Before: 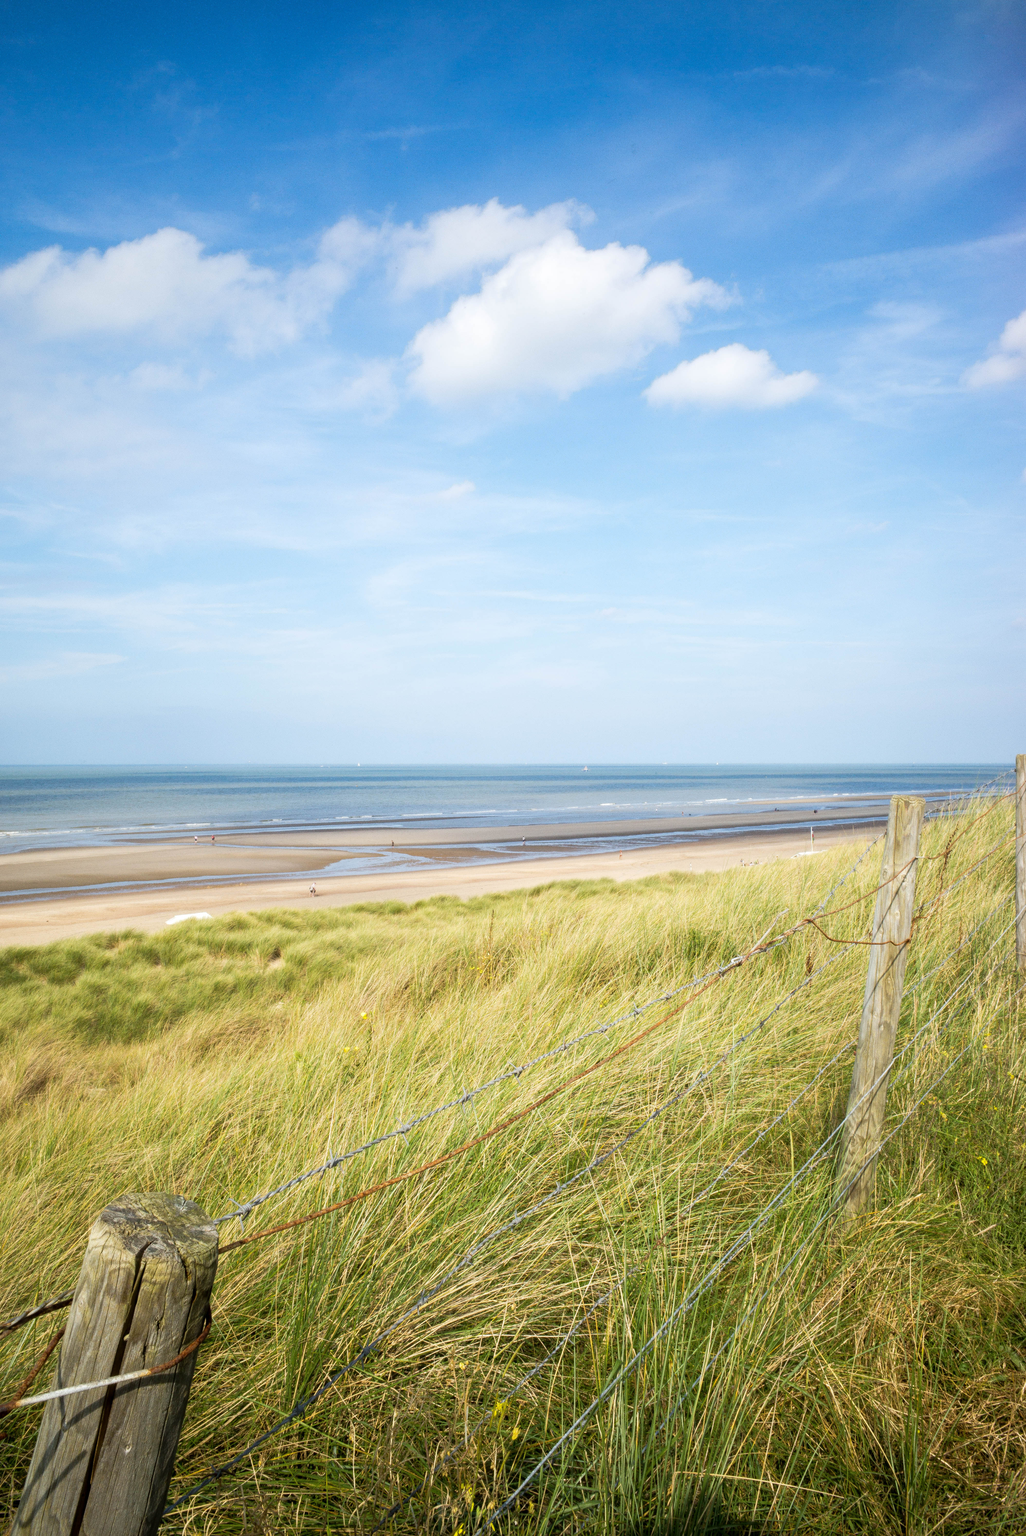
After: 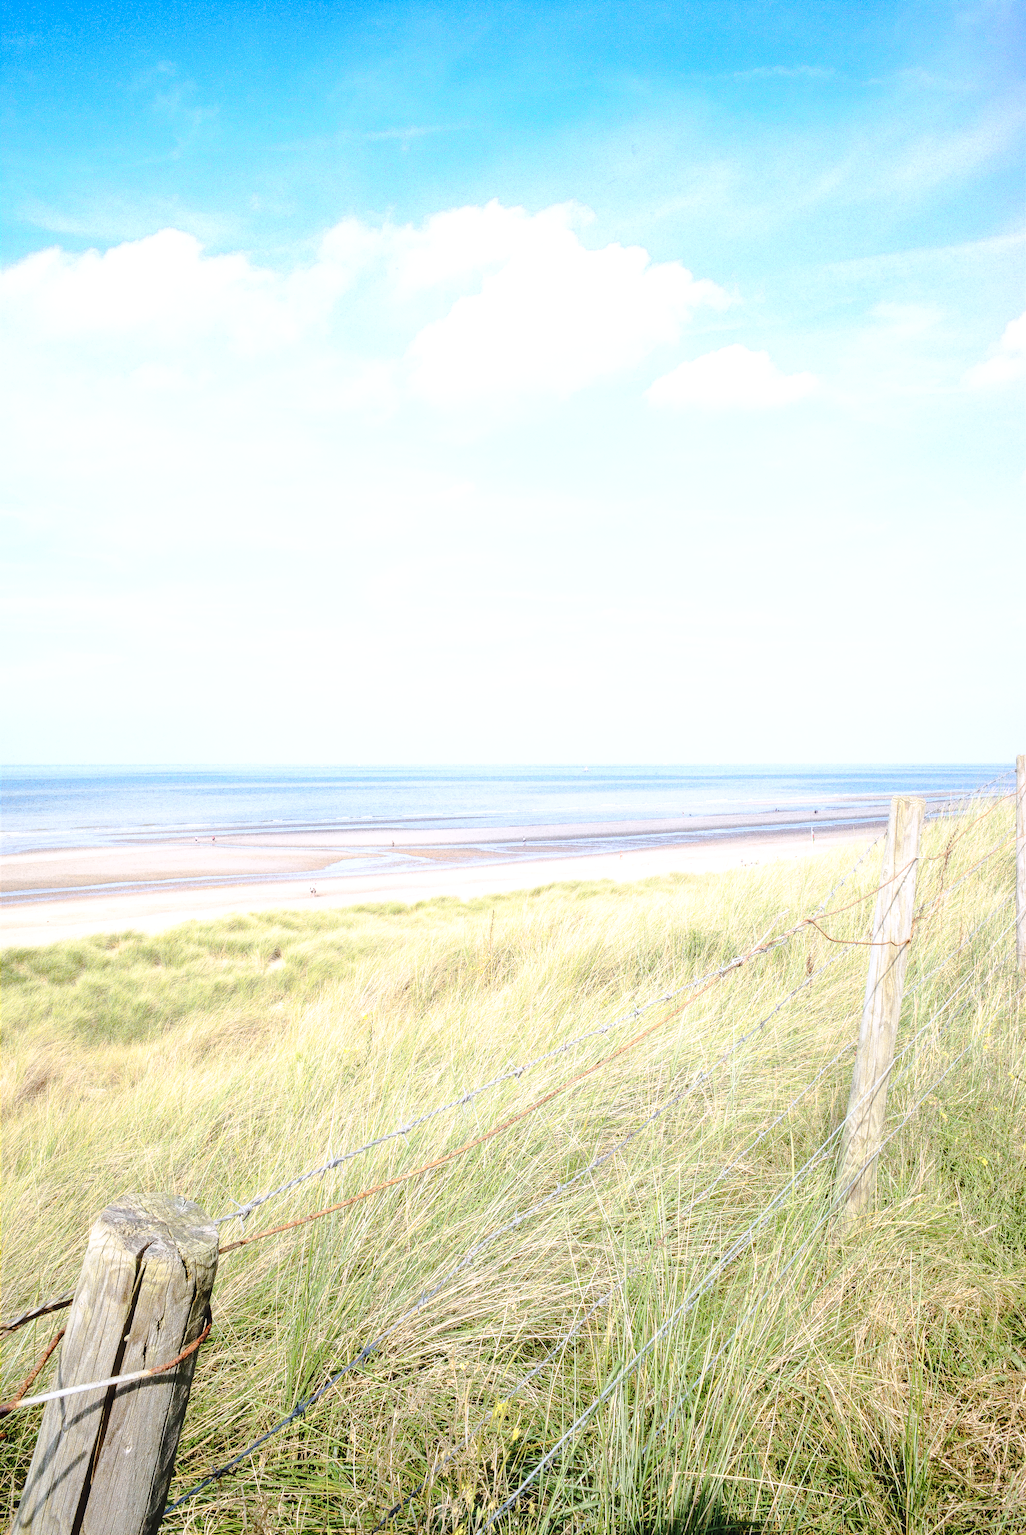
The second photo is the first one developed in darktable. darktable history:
sharpen: radius 1.355, amount 1.26, threshold 0.685
contrast brightness saturation: contrast 0.203, brightness 0.148, saturation 0.146
local contrast: on, module defaults
base curve: curves: ch0 [(0, 0) (0.028, 0.03) (0.121, 0.232) (0.46, 0.748) (0.859, 0.968) (1, 1)], preserve colors none
exposure: exposure 0.568 EV, compensate highlight preservation false
color calibration: illuminant as shot in camera, x 0.362, y 0.385, temperature 4547.2 K
